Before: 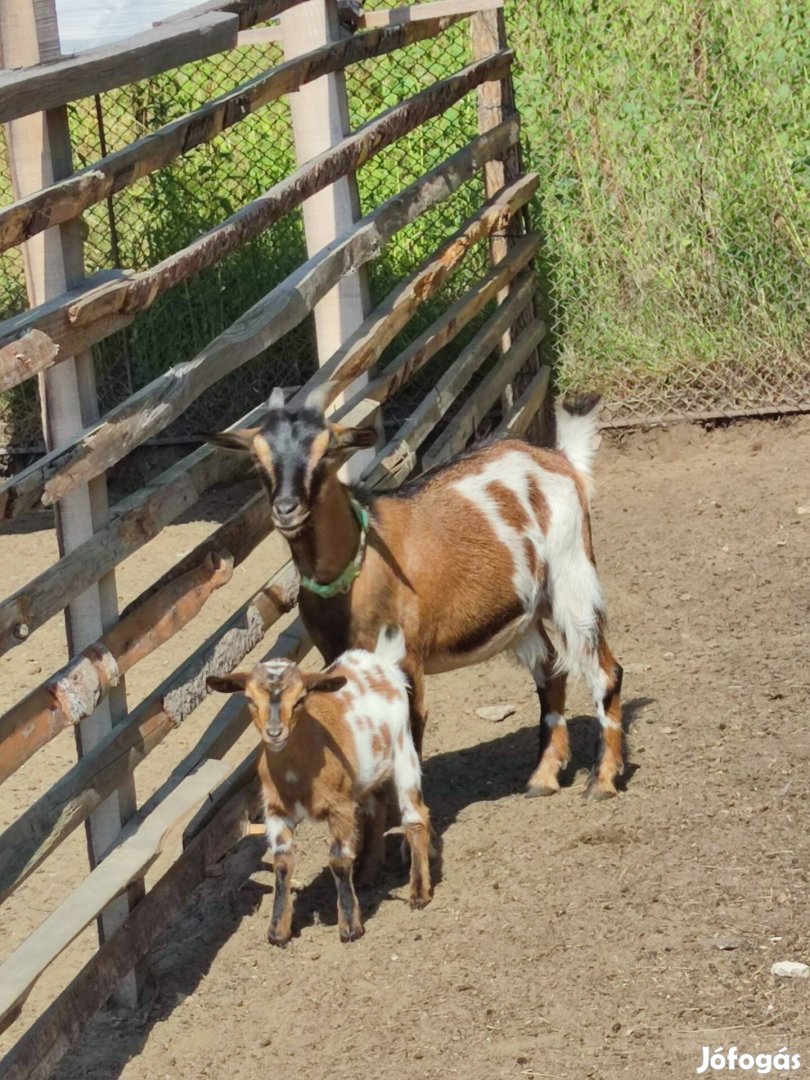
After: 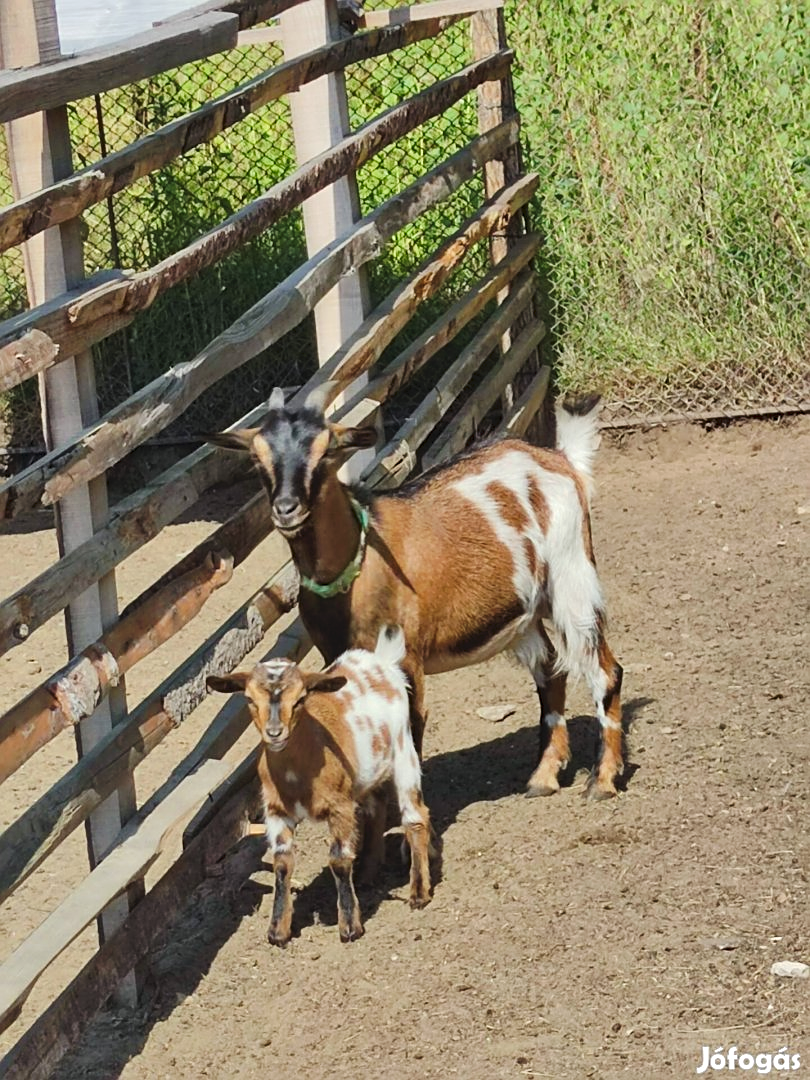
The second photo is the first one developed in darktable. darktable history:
tone curve: curves: ch0 [(0, 0) (0.003, 0.005) (0.011, 0.021) (0.025, 0.042) (0.044, 0.065) (0.069, 0.074) (0.1, 0.092) (0.136, 0.123) (0.177, 0.159) (0.224, 0.2) (0.277, 0.252) (0.335, 0.32) (0.399, 0.392) (0.468, 0.468) (0.543, 0.549) (0.623, 0.638) (0.709, 0.721) (0.801, 0.812) (0.898, 0.896) (1, 1)], preserve colors none
sharpen: on, module defaults
